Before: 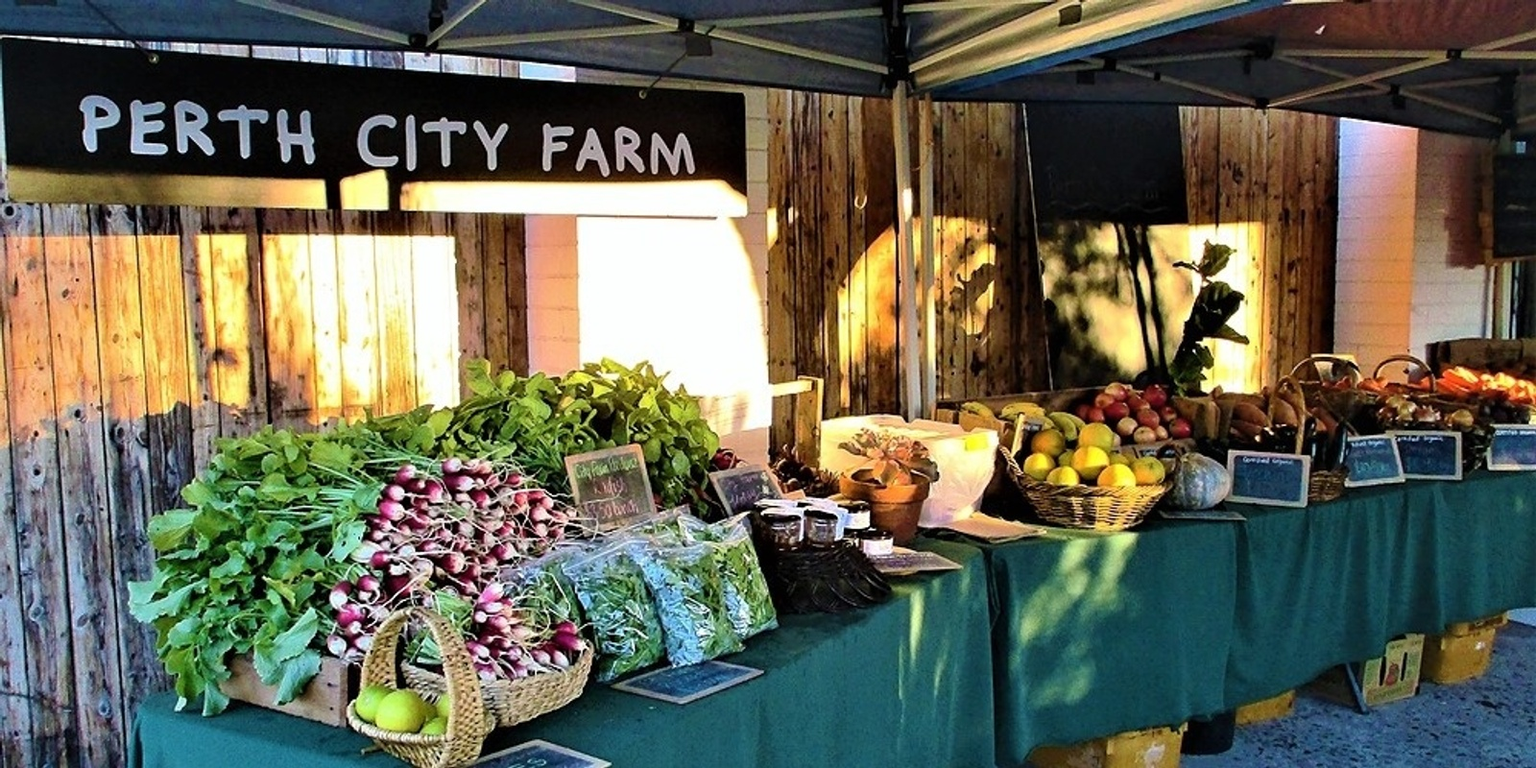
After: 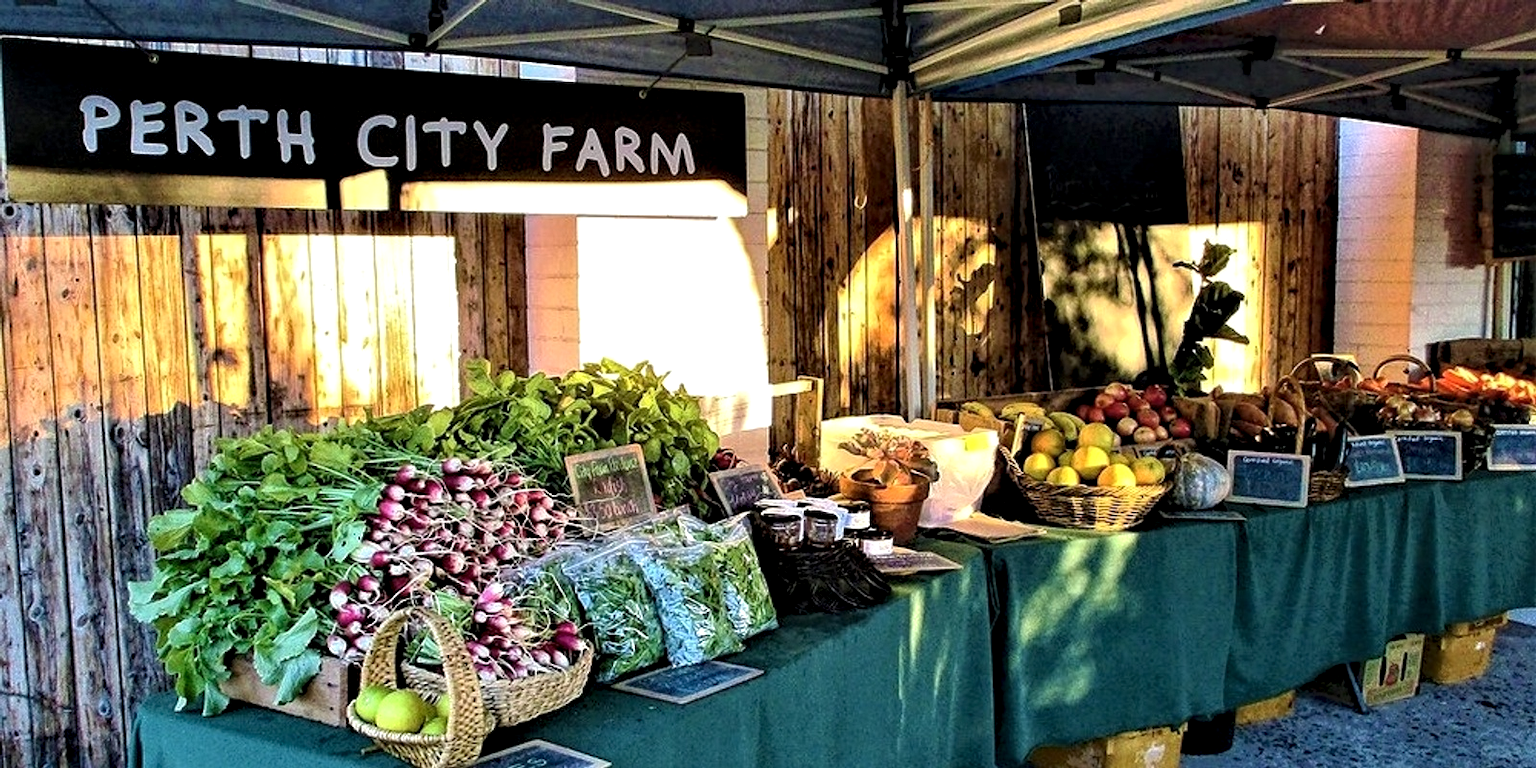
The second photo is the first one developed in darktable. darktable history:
local contrast: highlights 103%, shadows 100%, detail 201%, midtone range 0.2
